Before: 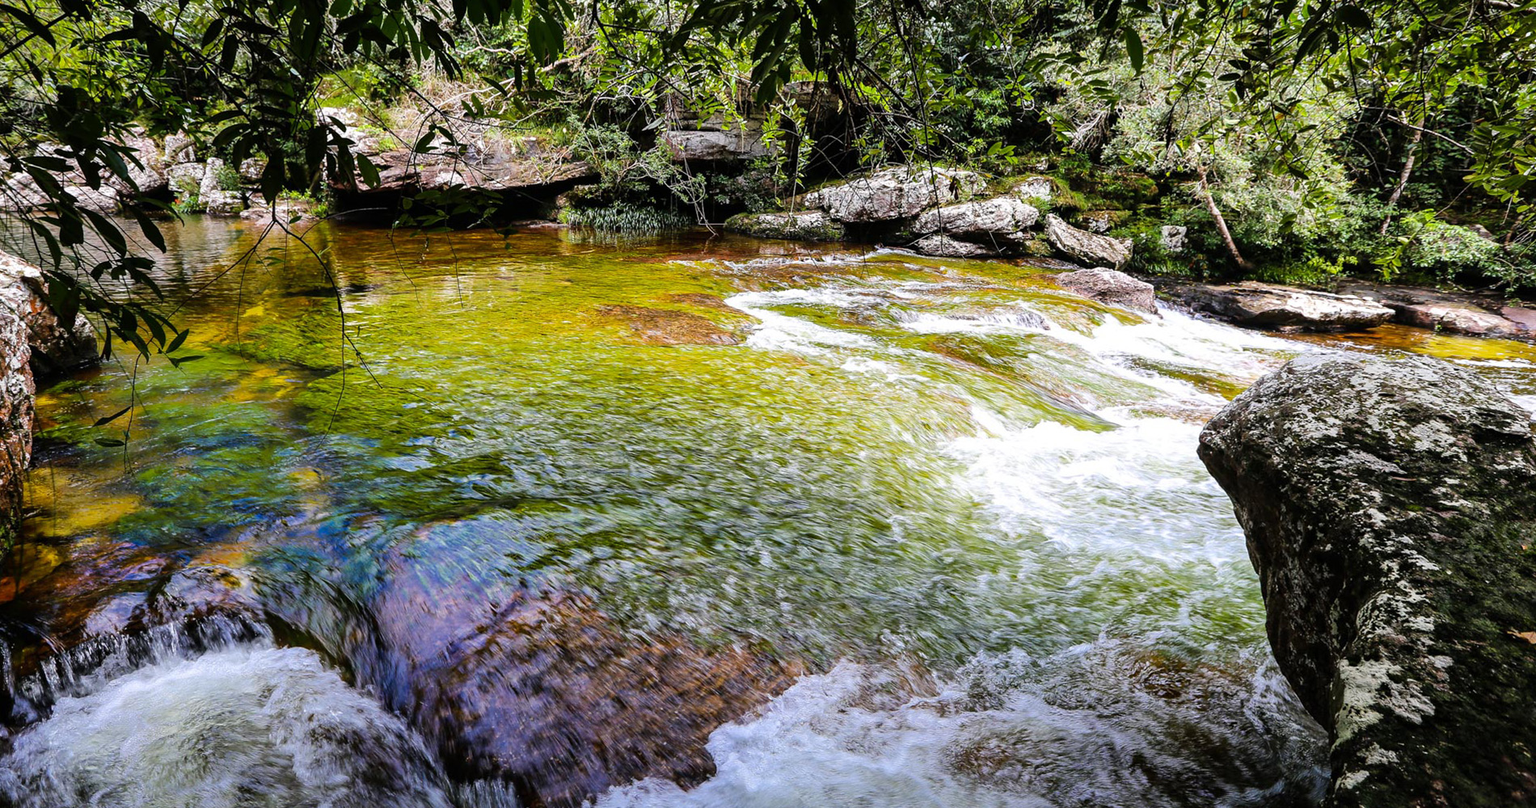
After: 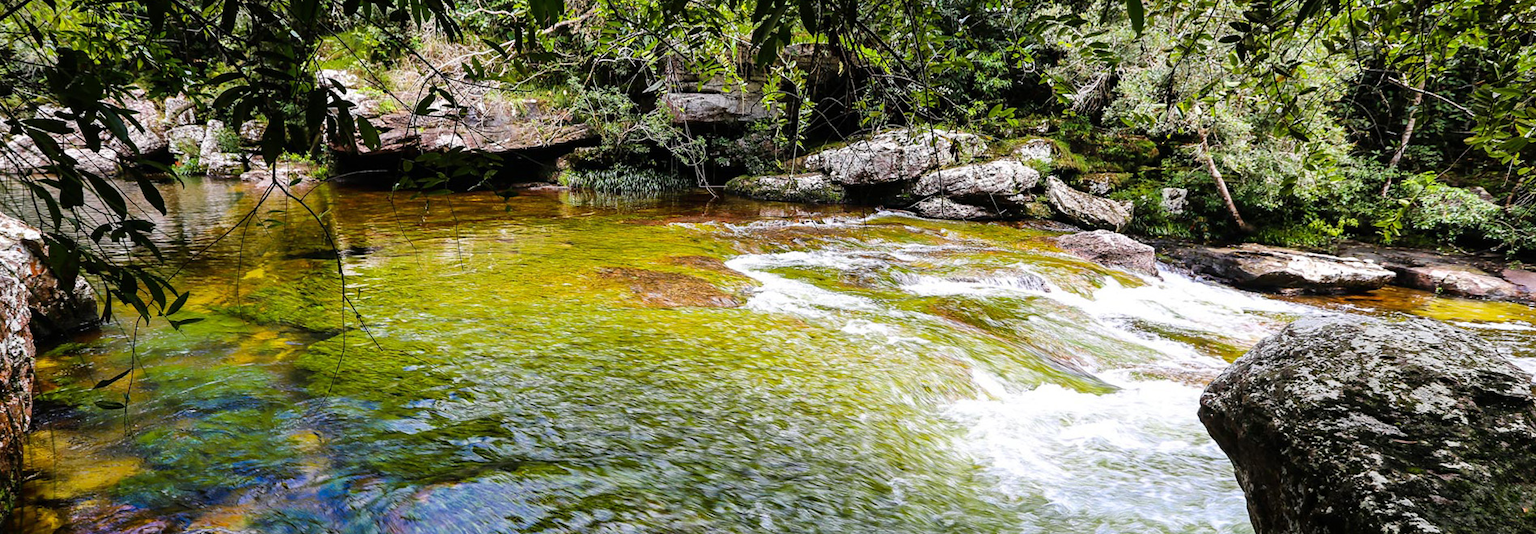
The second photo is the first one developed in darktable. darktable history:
crop and rotate: top 4.726%, bottom 29.135%
